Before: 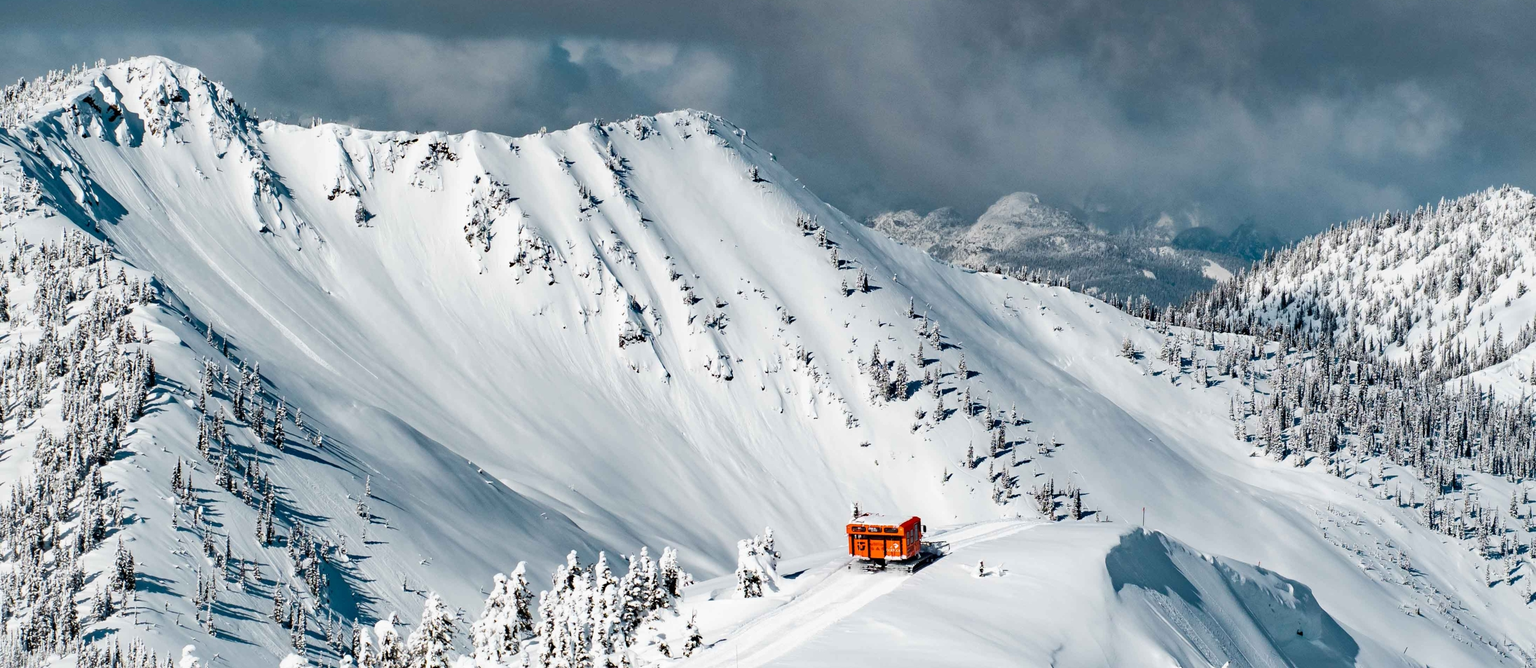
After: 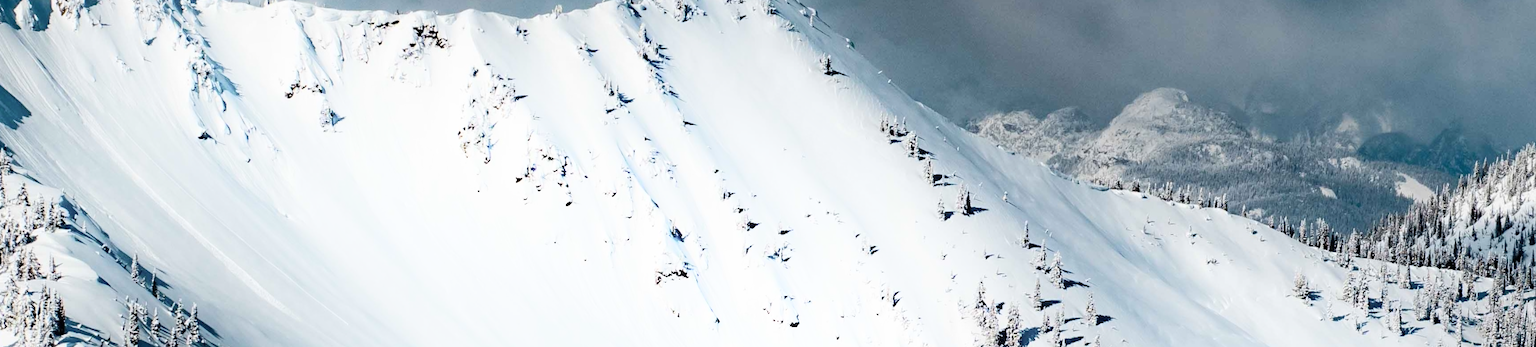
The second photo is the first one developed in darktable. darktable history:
shadows and highlights: shadows -21.94, highlights 98.2, soften with gaussian
crop: left 6.798%, top 18.478%, right 14.466%, bottom 40.503%
color zones: curves: ch1 [(0.113, 0.438) (0.75, 0.5)]; ch2 [(0.12, 0.526) (0.75, 0.5)]
